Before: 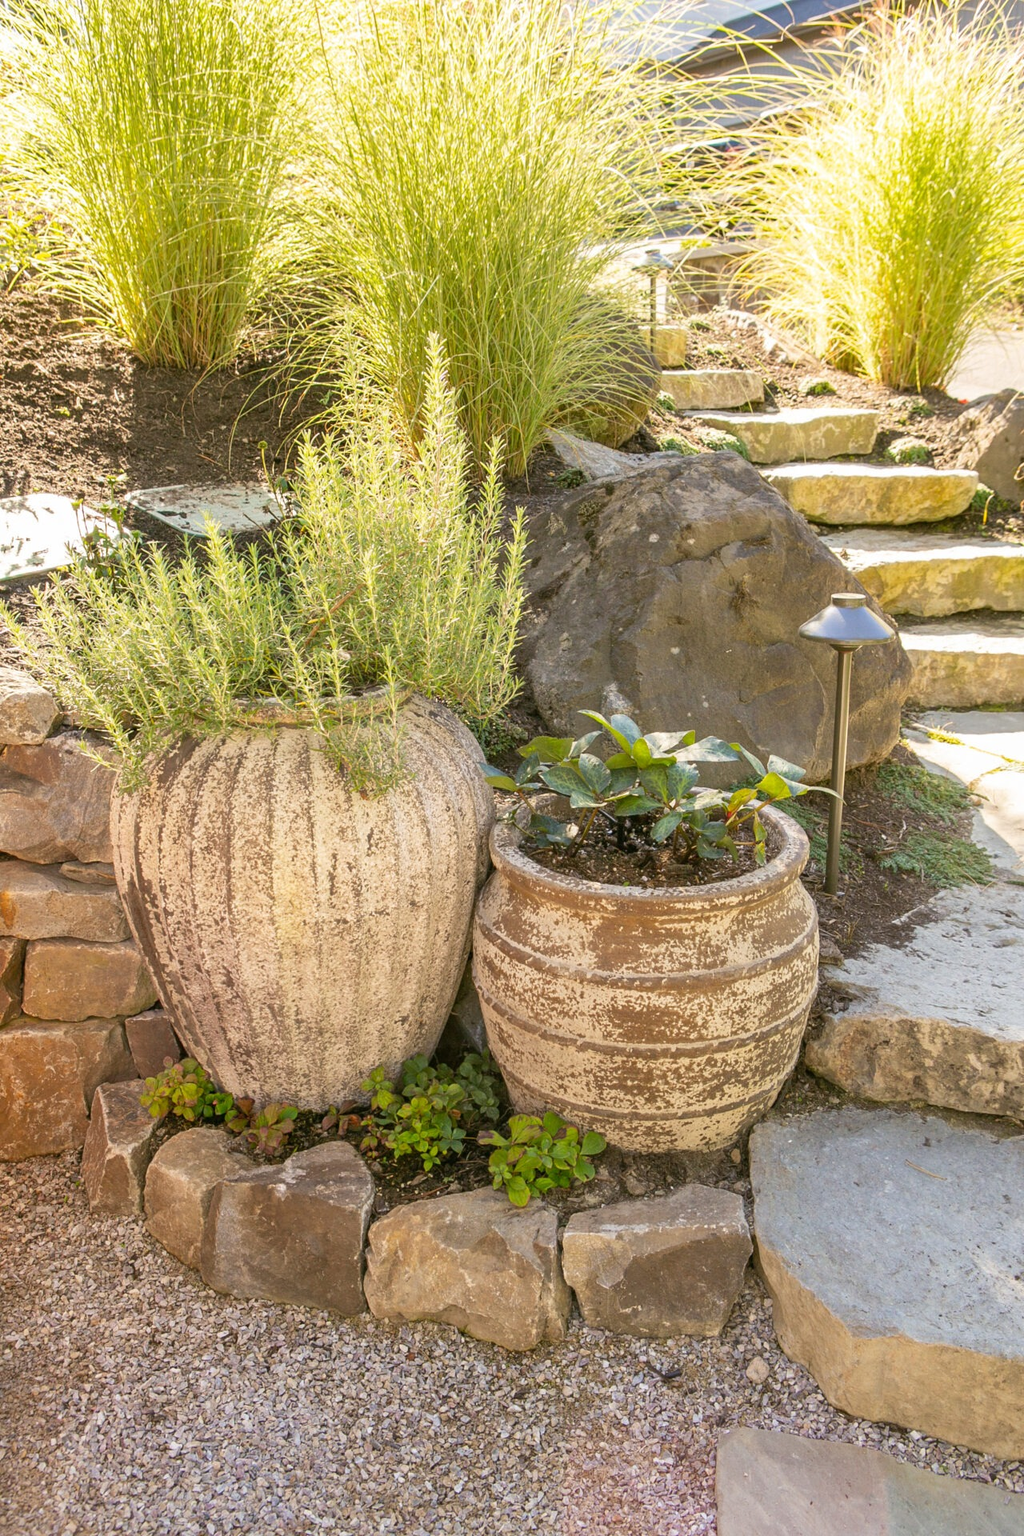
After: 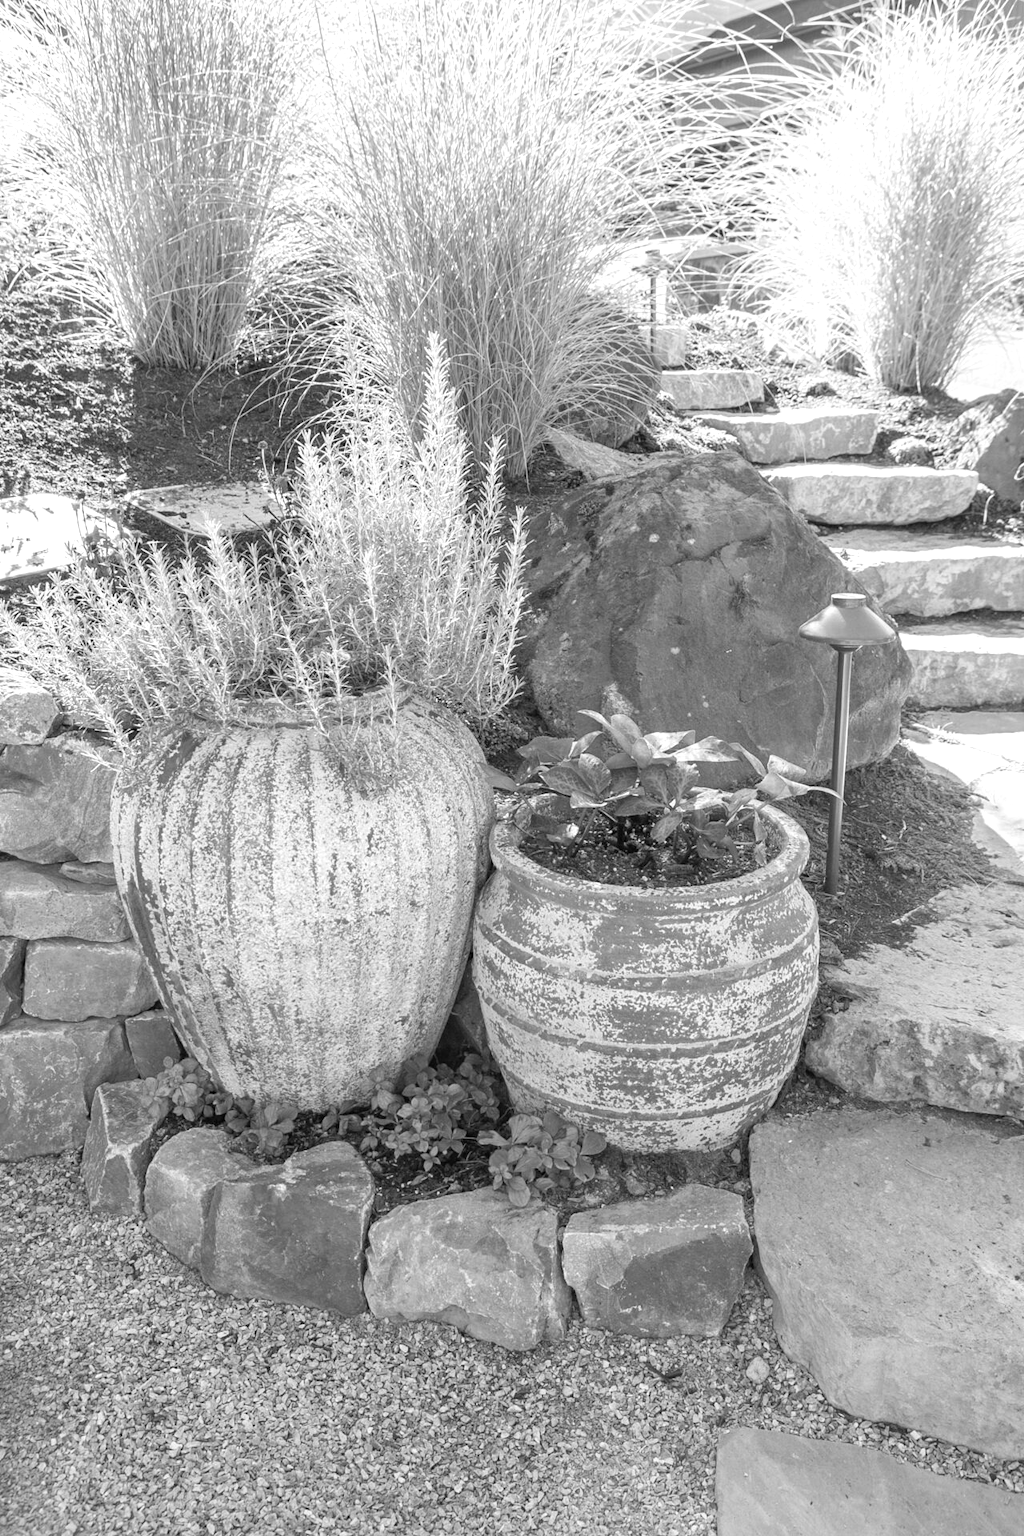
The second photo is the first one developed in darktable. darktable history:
exposure: exposure 0.2 EV, compensate highlight preservation false
white balance: red 1, blue 1
color calibration: output gray [0.714, 0.278, 0, 0], illuminant same as pipeline (D50), adaptation none (bypass)
